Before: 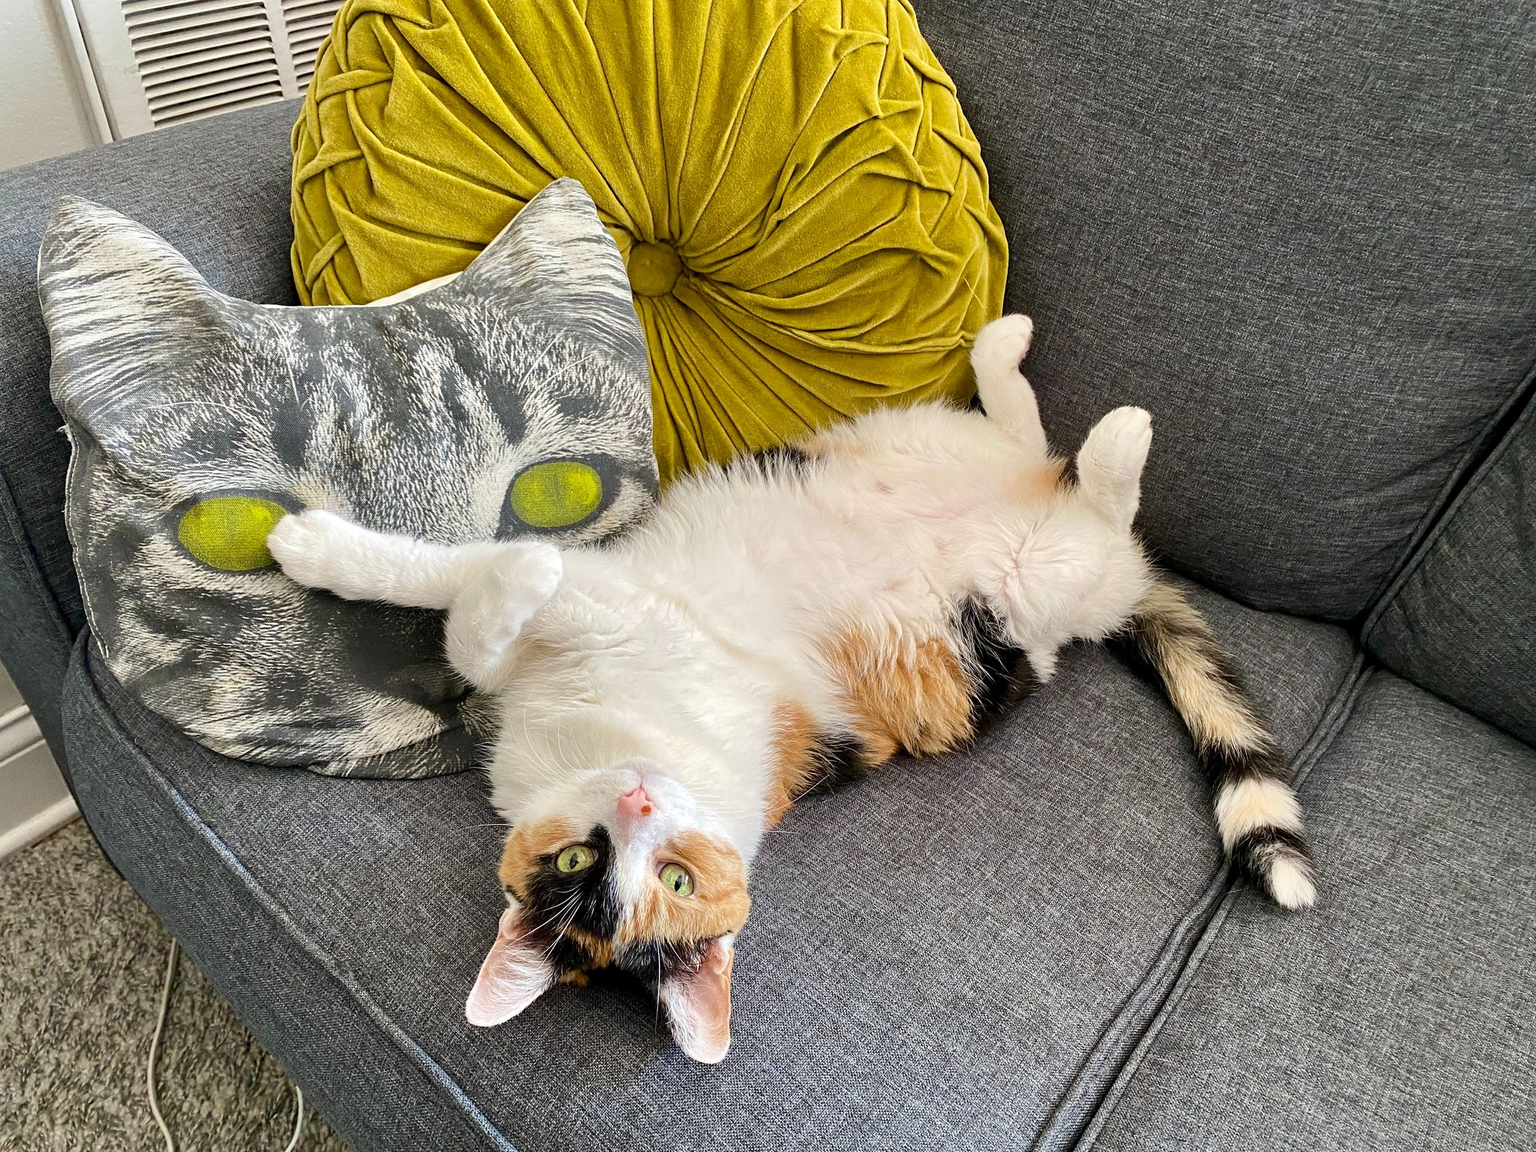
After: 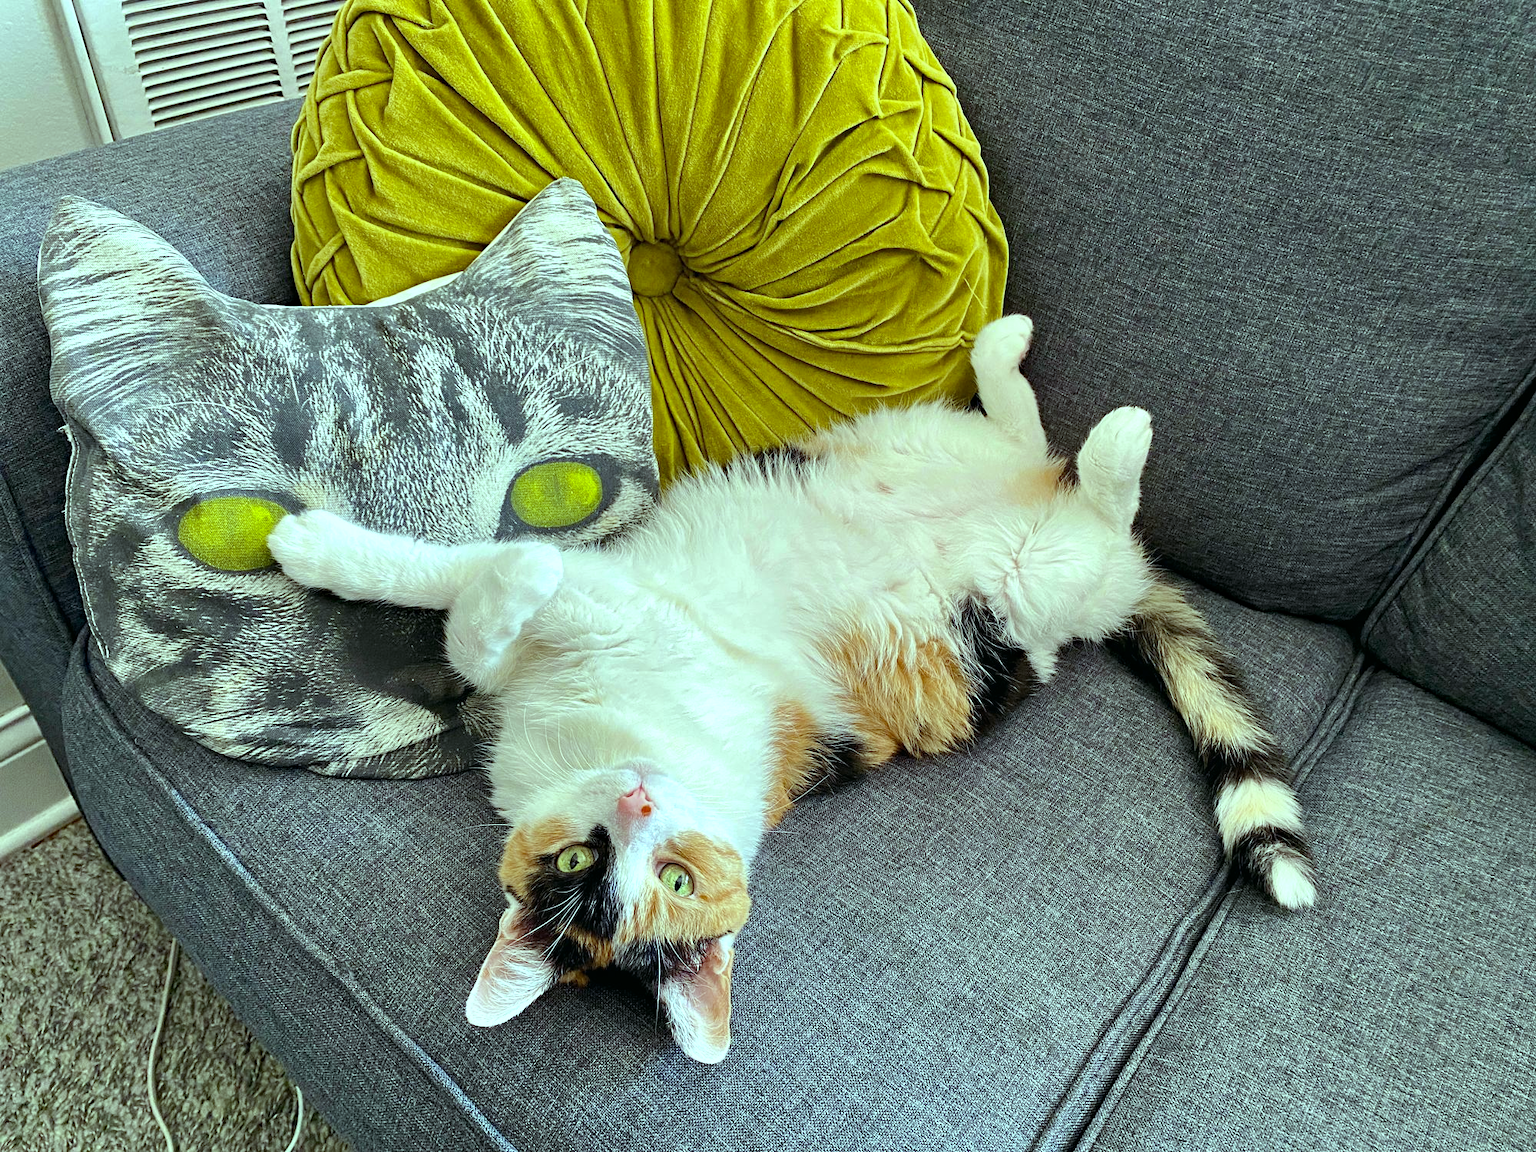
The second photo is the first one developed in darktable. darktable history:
color balance: mode lift, gamma, gain (sRGB), lift [0.997, 0.979, 1.021, 1.011], gamma [1, 1.084, 0.916, 0.998], gain [1, 0.87, 1.13, 1.101], contrast 4.55%, contrast fulcrum 38.24%, output saturation 104.09%
haze removal: strength 0.29, distance 0.25, compatibility mode true, adaptive false
